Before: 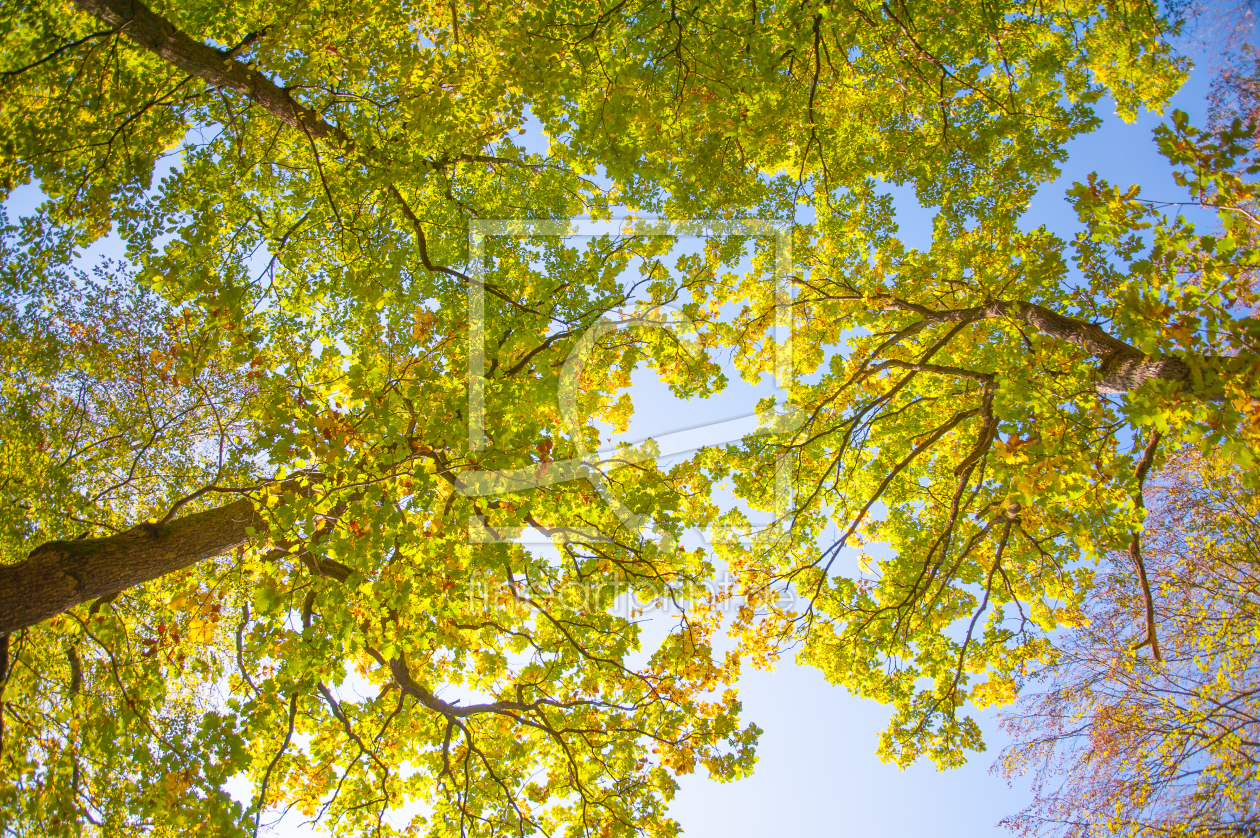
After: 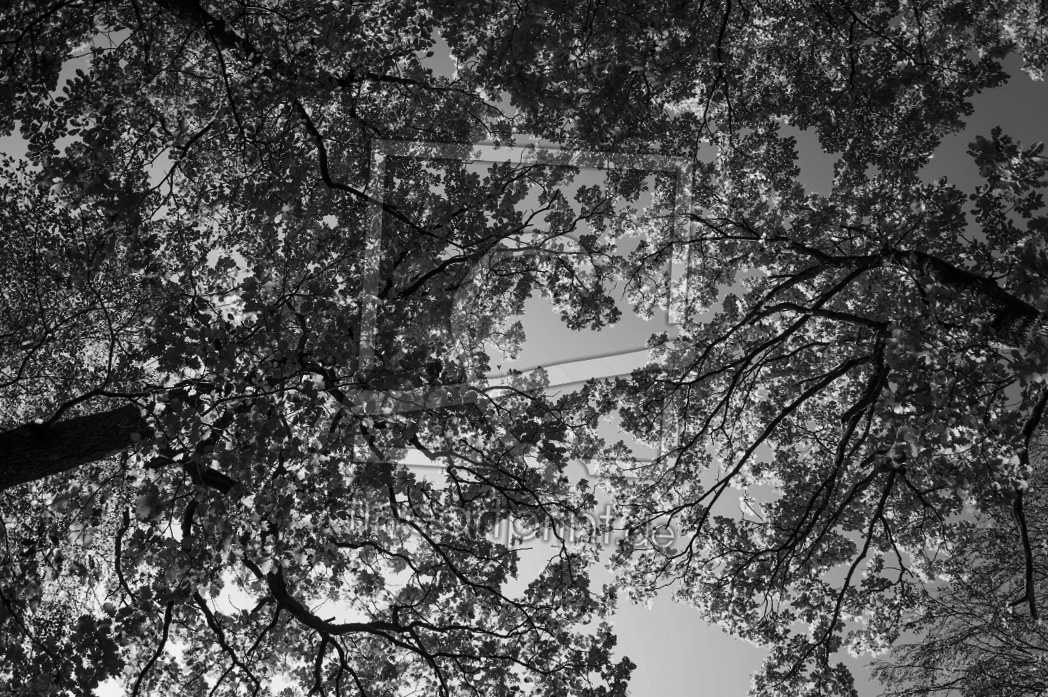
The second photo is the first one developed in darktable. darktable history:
crop and rotate: angle -3.27°, left 5.211%, top 5.211%, right 4.607%, bottom 4.607%
contrast brightness saturation: contrast 0.02, brightness -1, saturation -1
